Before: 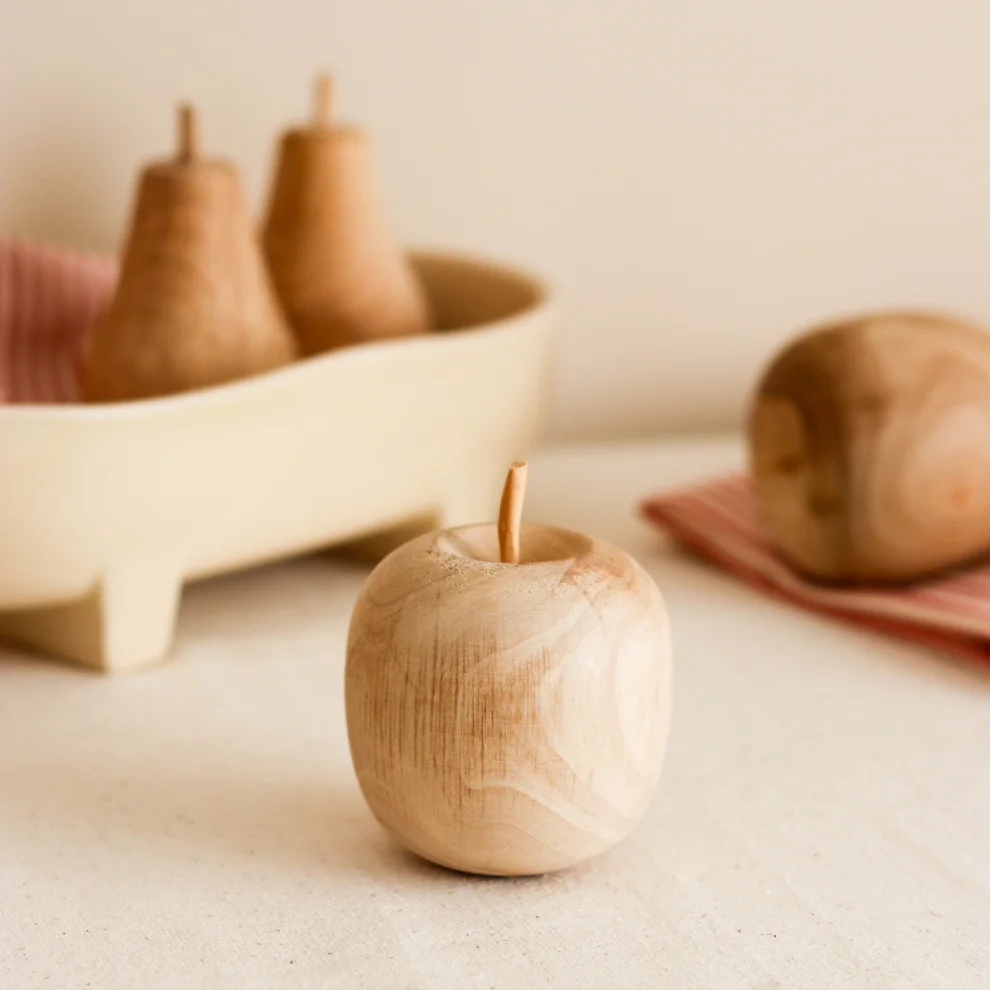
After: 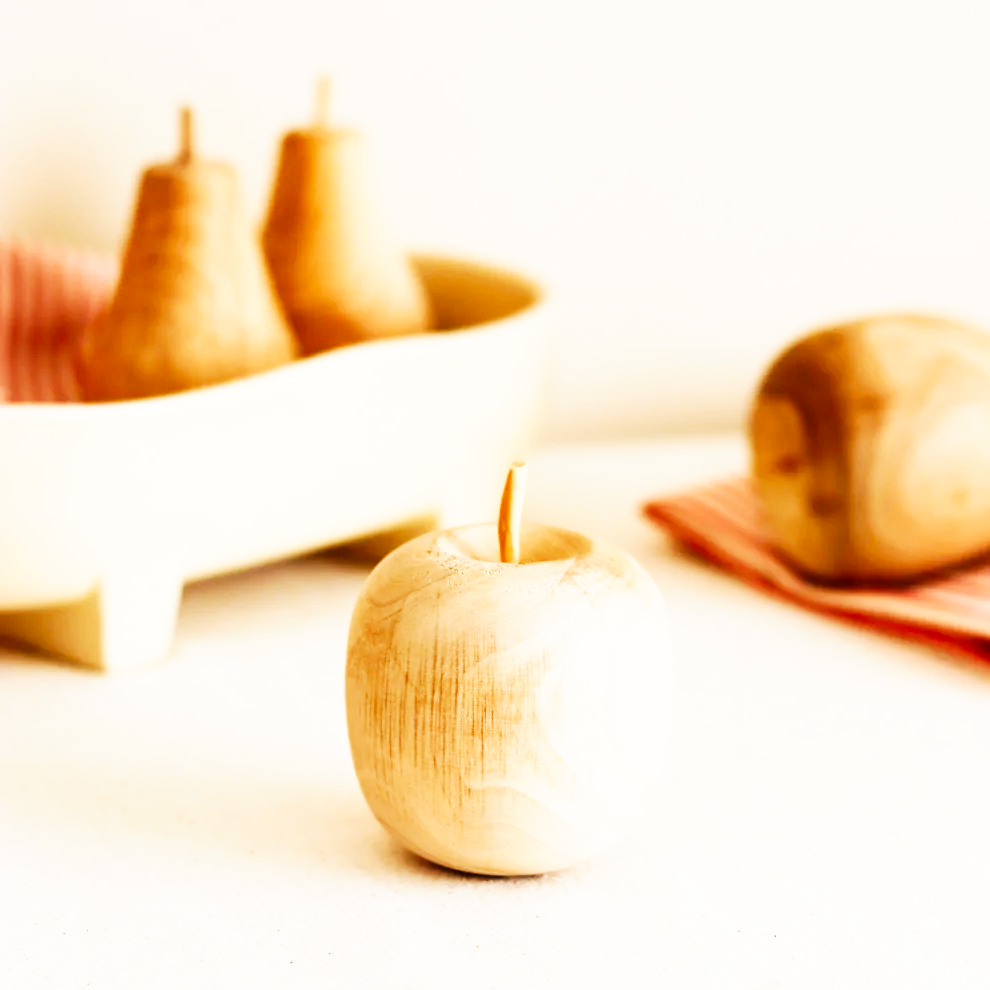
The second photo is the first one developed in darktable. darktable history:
base curve: curves: ch0 [(0, 0) (0.007, 0.004) (0.027, 0.03) (0.046, 0.07) (0.207, 0.54) (0.442, 0.872) (0.673, 0.972) (1, 1)], preserve colors none
exposure: compensate highlight preservation false
